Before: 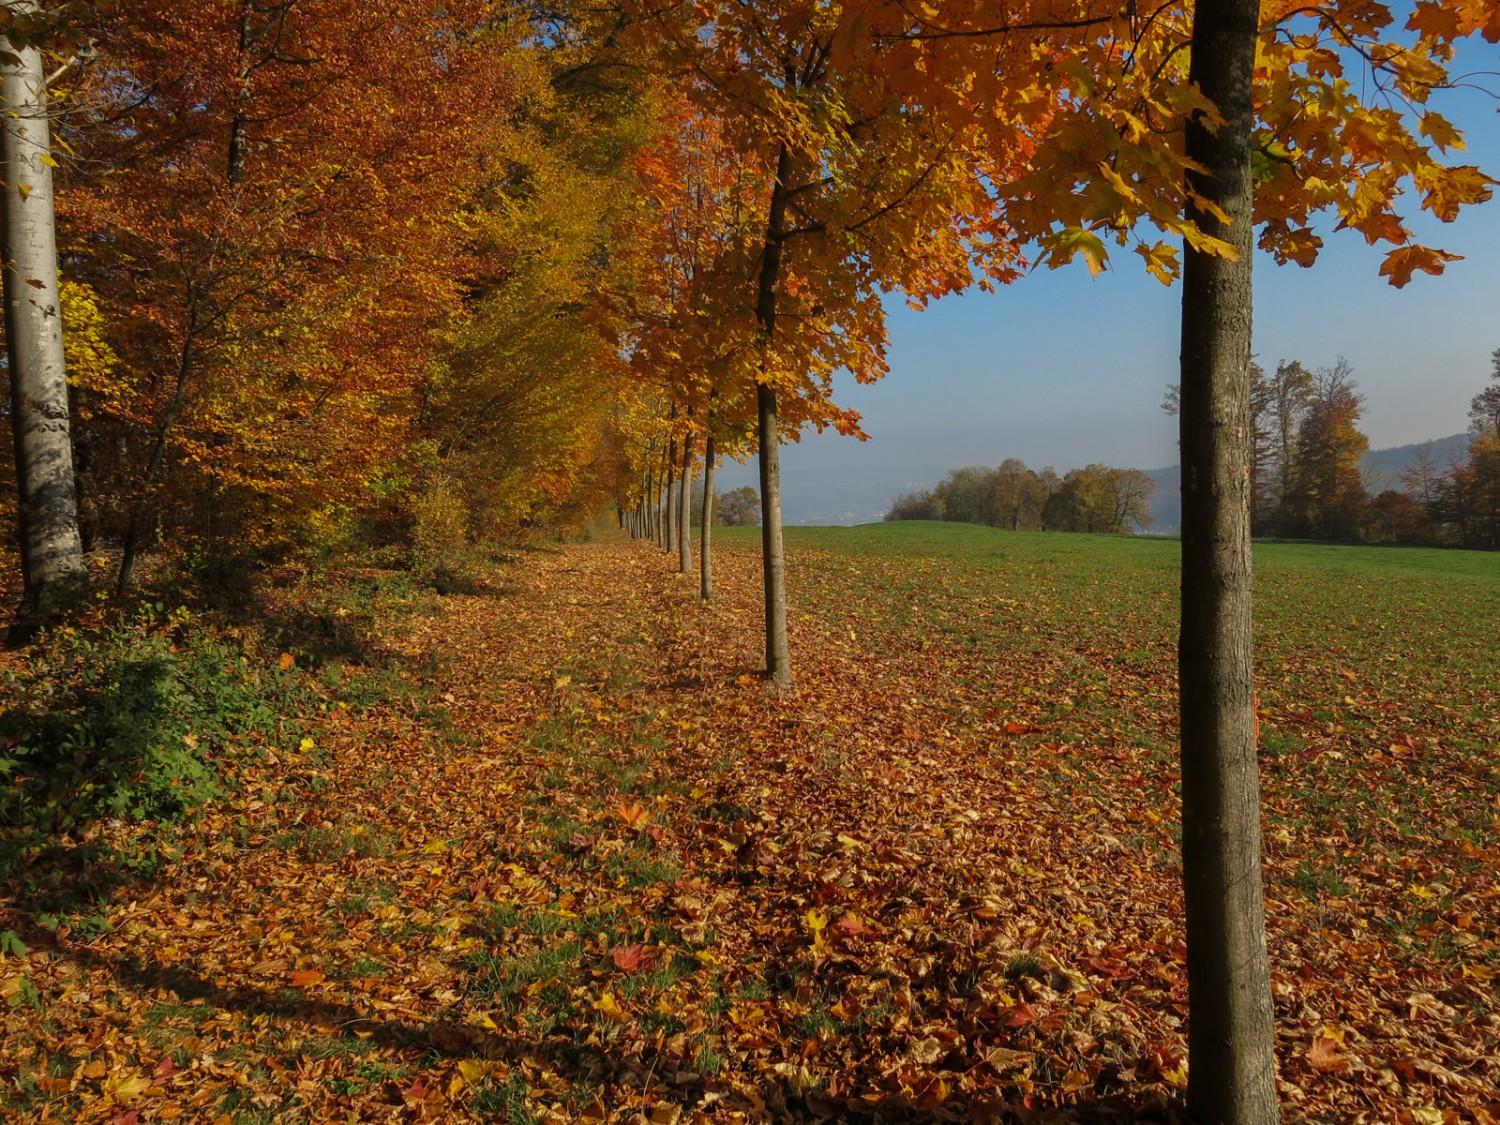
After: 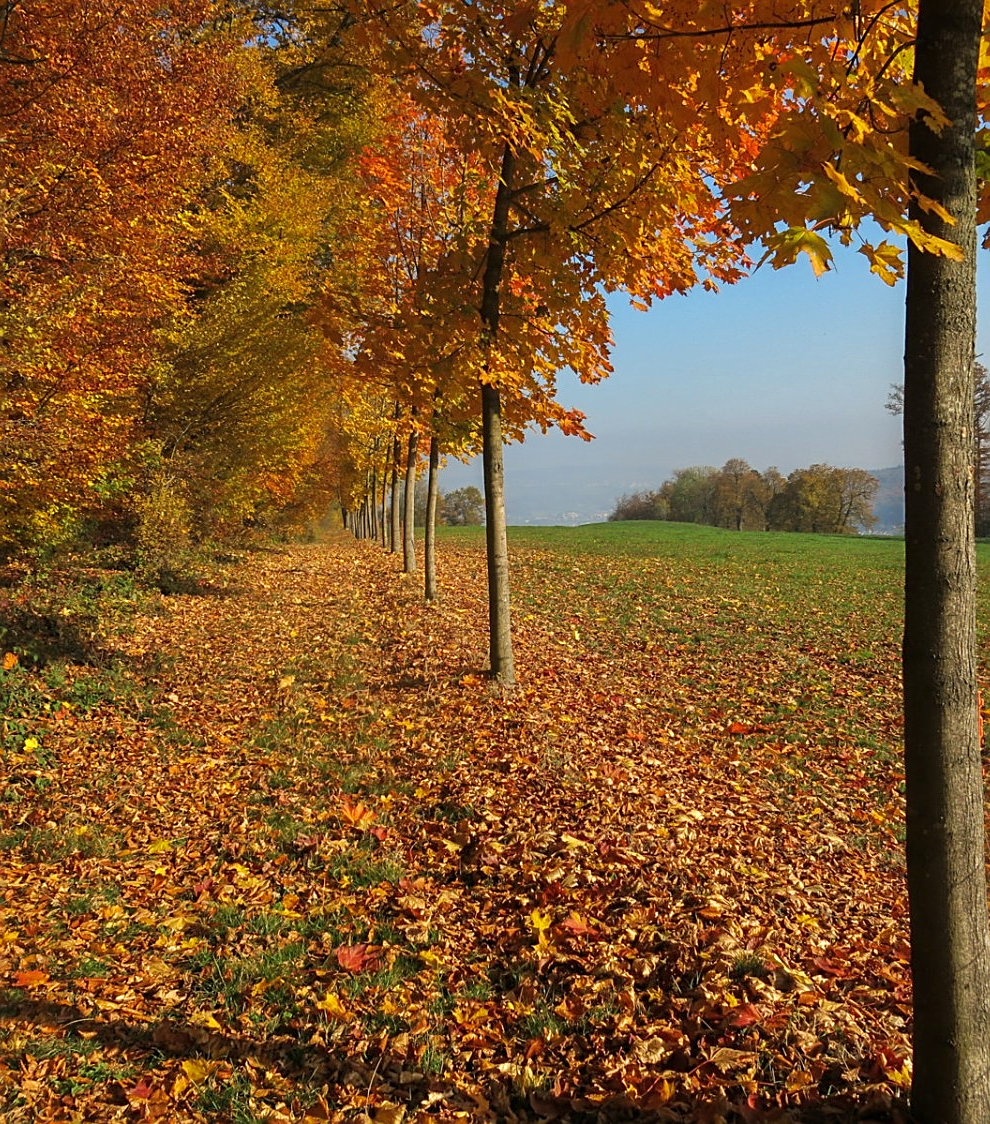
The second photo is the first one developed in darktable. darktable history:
crop and rotate: left 18.442%, right 15.508%
tone curve: curves: ch0 [(0, 0) (0.003, 0.003) (0.011, 0.011) (0.025, 0.024) (0.044, 0.043) (0.069, 0.068) (0.1, 0.098) (0.136, 0.133) (0.177, 0.173) (0.224, 0.22) (0.277, 0.271) (0.335, 0.328) (0.399, 0.39) (0.468, 0.458) (0.543, 0.563) (0.623, 0.64) (0.709, 0.722) (0.801, 0.809) (0.898, 0.902) (1, 1)], preserve colors none
sharpen: on, module defaults
exposure: black level correction 0, exposure 0.5 EV, compensate highlight preservation false
